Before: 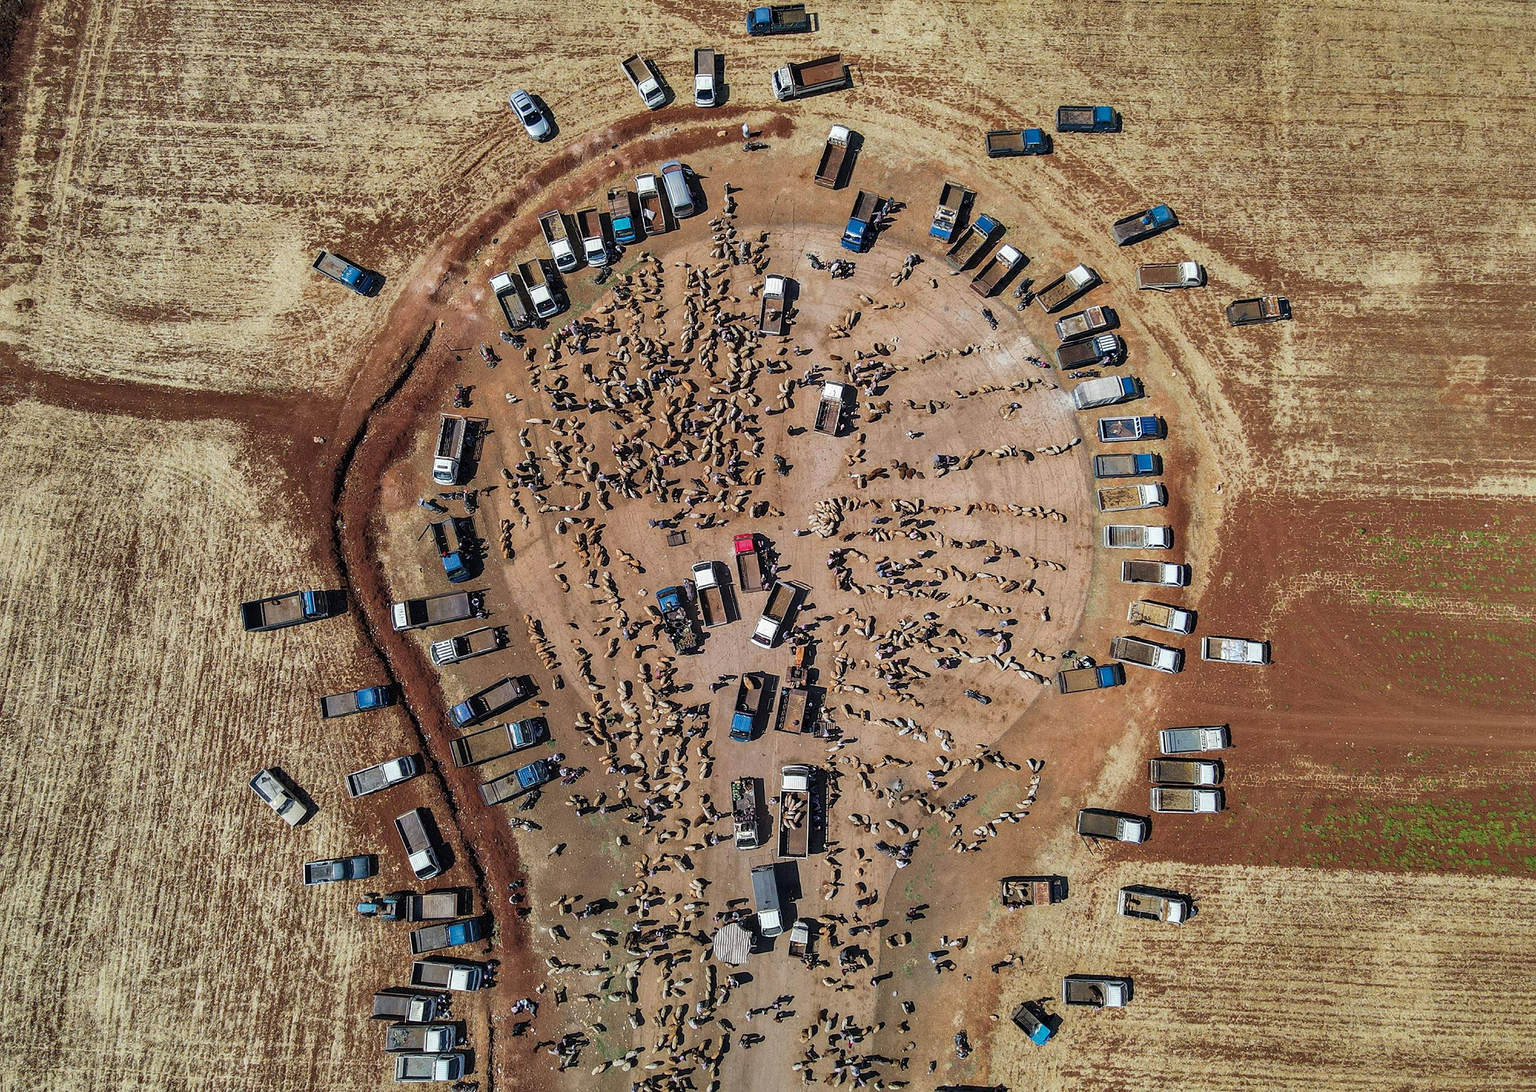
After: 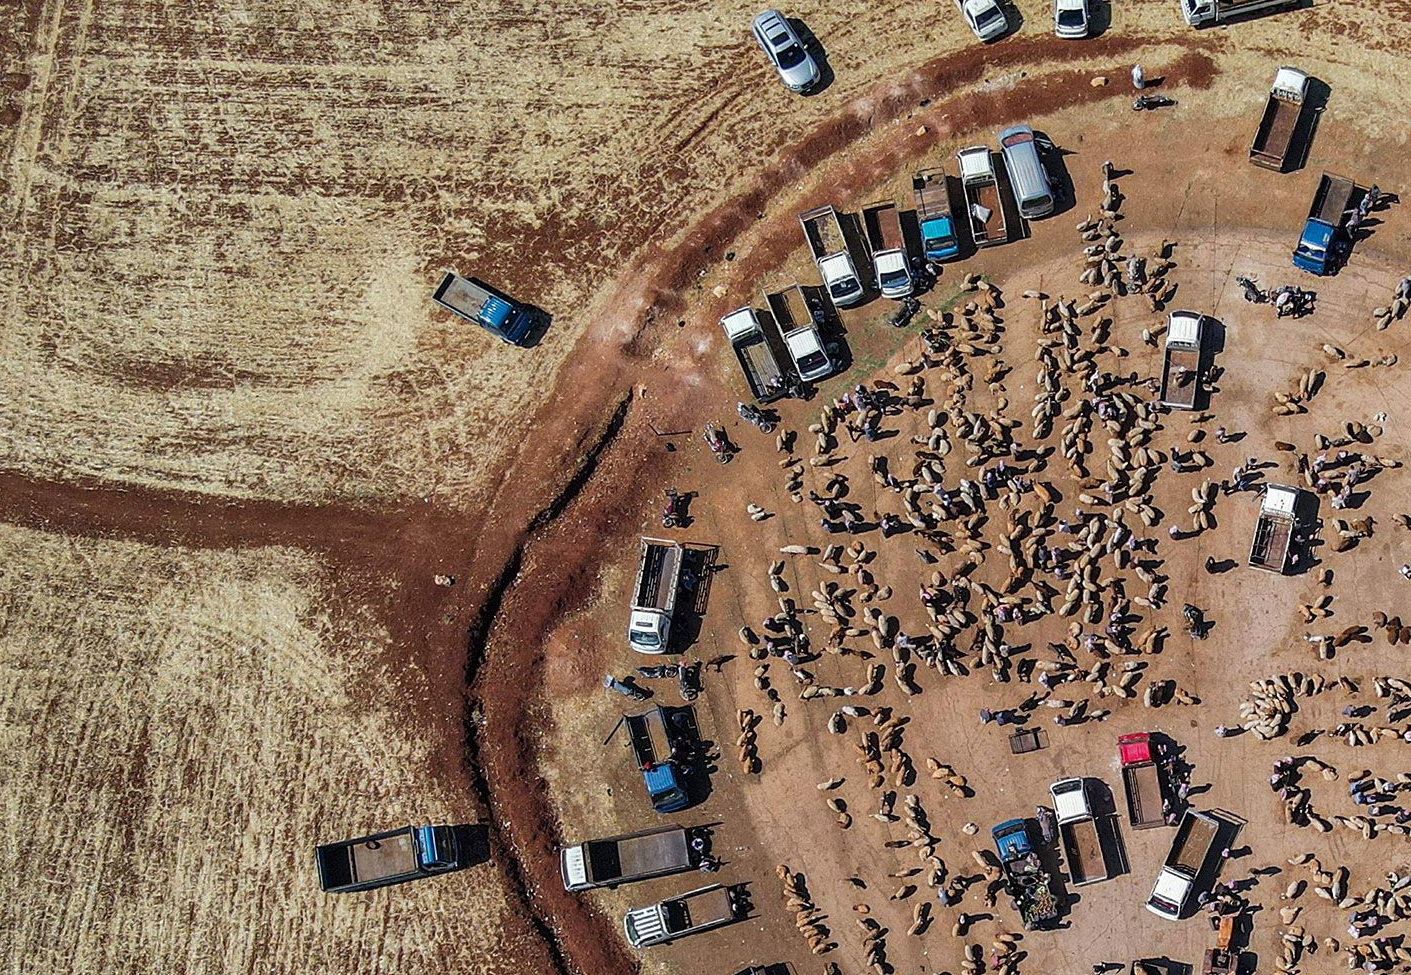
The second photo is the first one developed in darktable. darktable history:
crop and rotate: left 3.042%, top 7.664%, right 40.517%, bottom 37.469%
